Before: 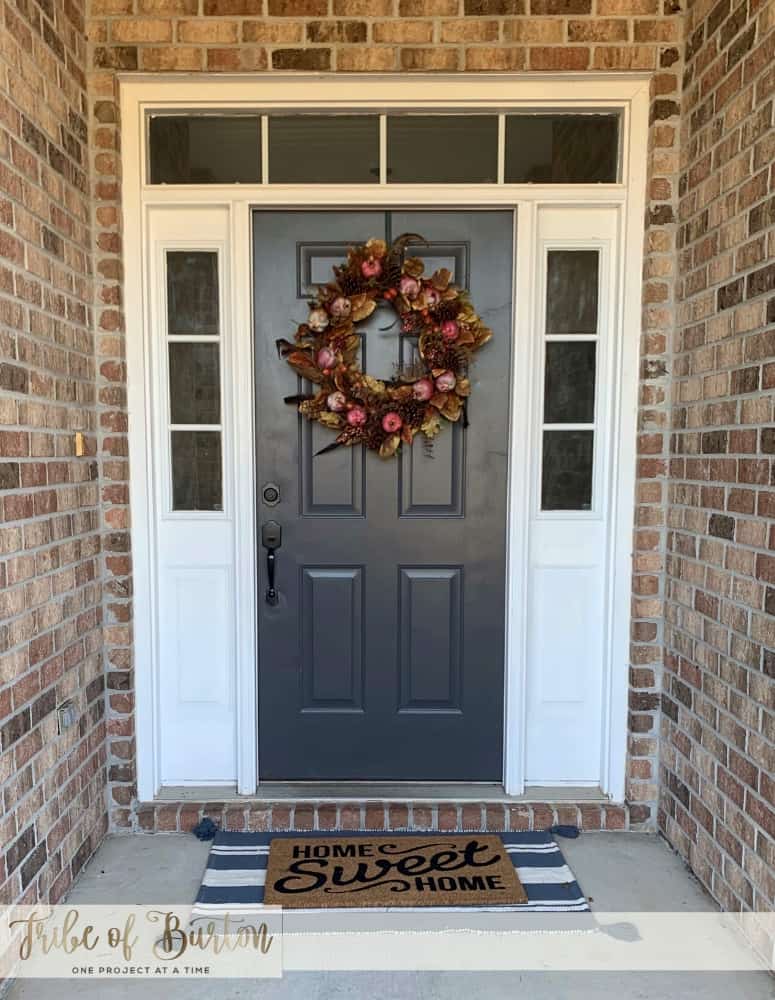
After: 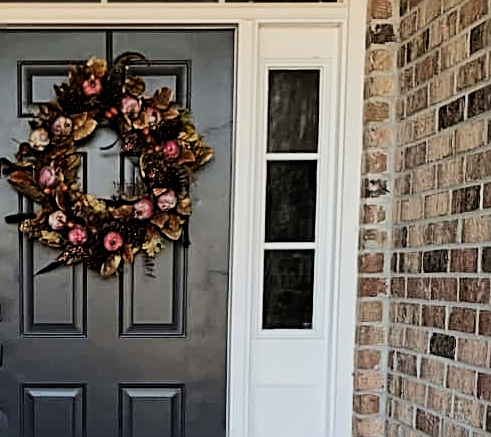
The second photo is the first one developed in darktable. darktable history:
crop: left 36.071%, top 18.161%, right 0.573%, bottom 38.092%
filmic rgb: black relative exposure -5.08 EV, white relative exposure 3.97 EV, threshold 3 EV, hardness 2.88, contrast 1.299, highlights saturation mix -31.08%, enable highlight reconstruction true
sharpen: radius 2.664, amount 0.674
